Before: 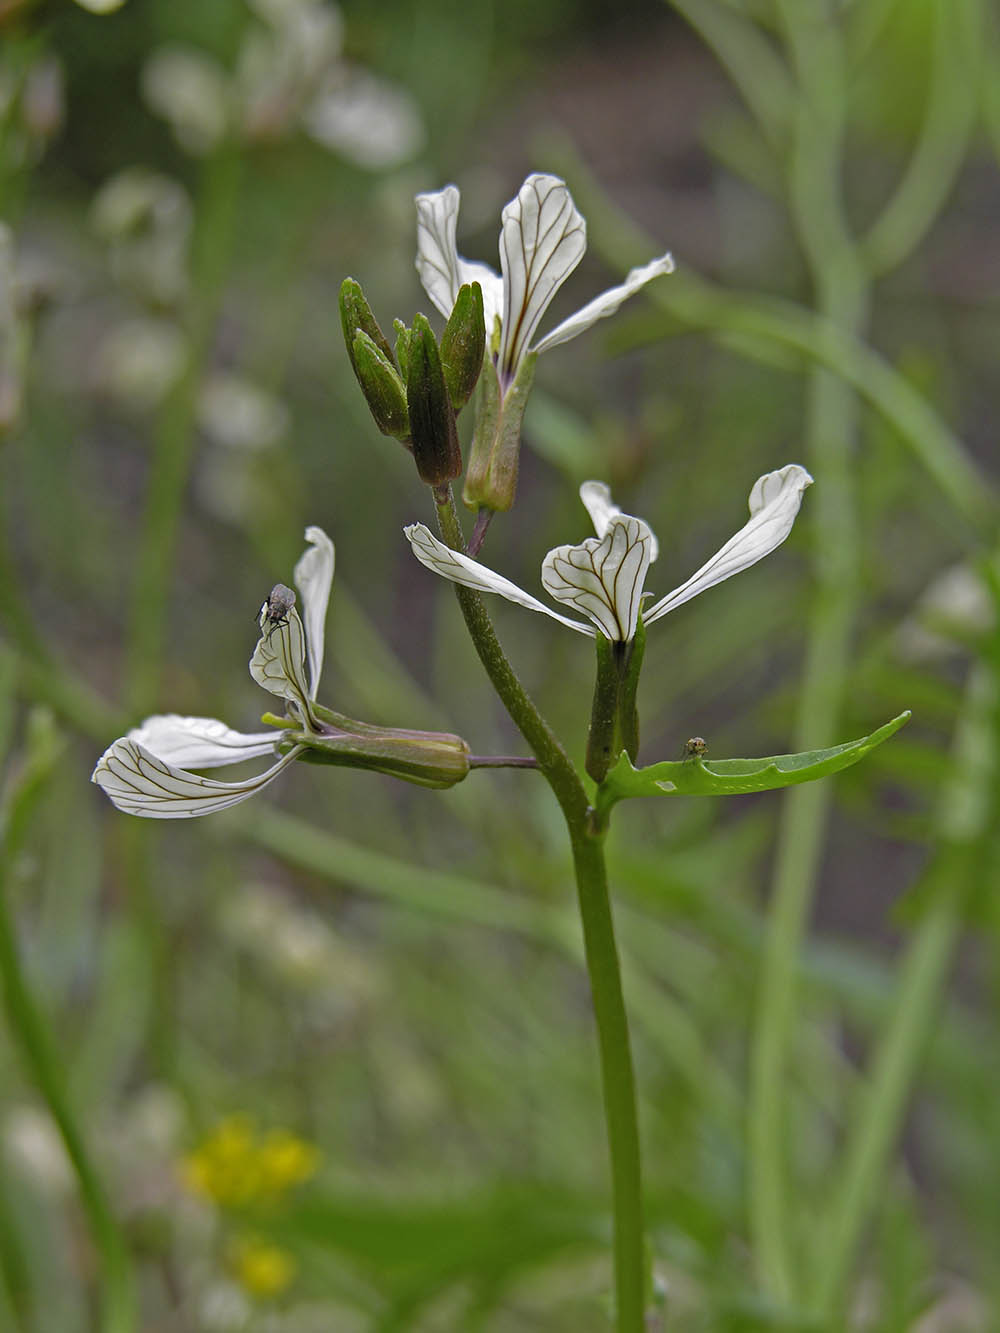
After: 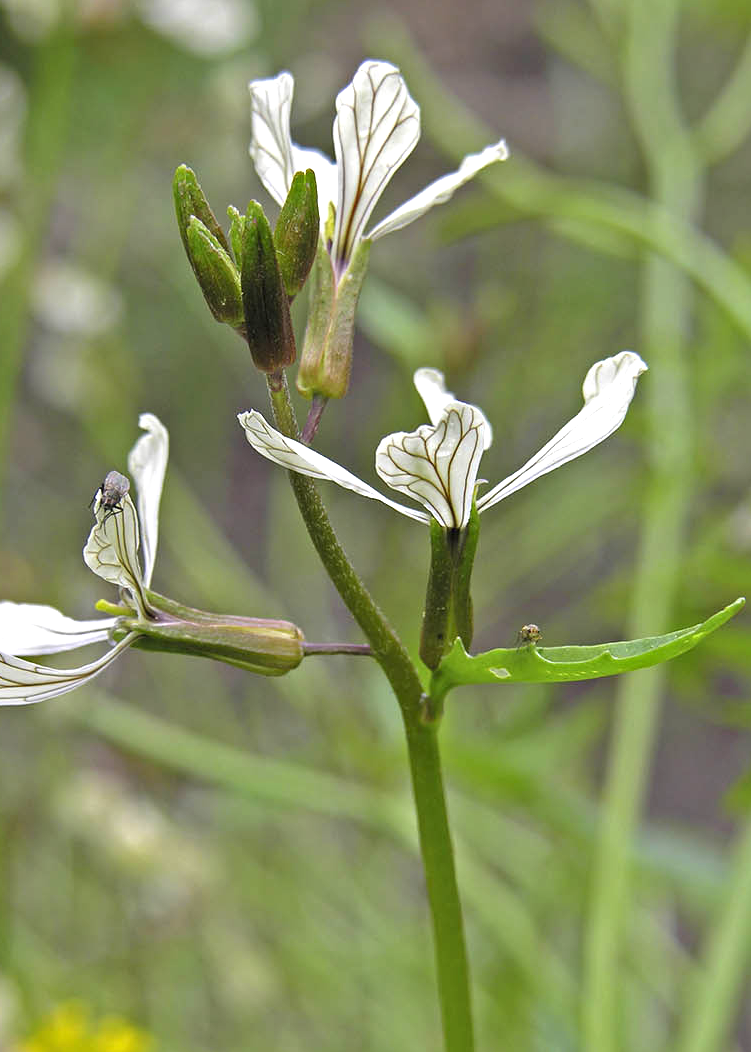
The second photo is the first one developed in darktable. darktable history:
exposure: black level correction 0, exposure 0.898 EV, compensate exposure bias true, compensate highlight preservation false
crop: left 16.634%, top 8.545%, right 8.173%, bottom 12.493%
